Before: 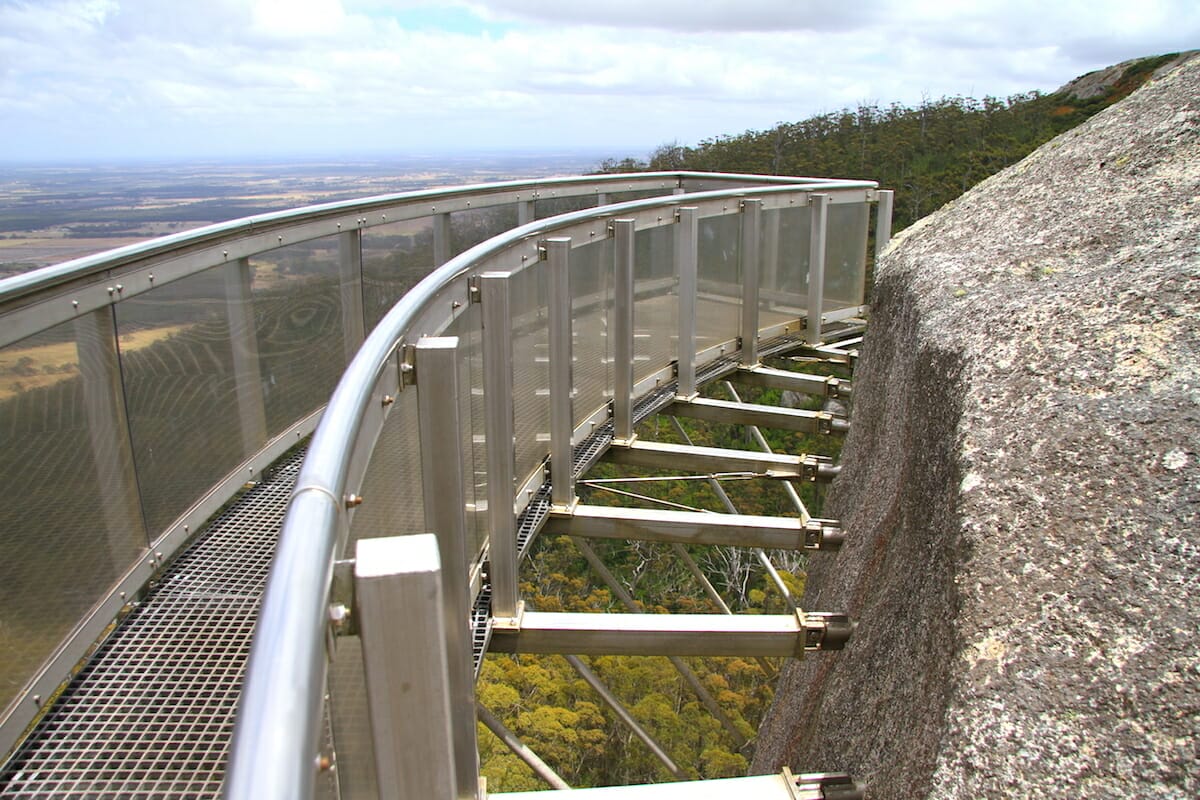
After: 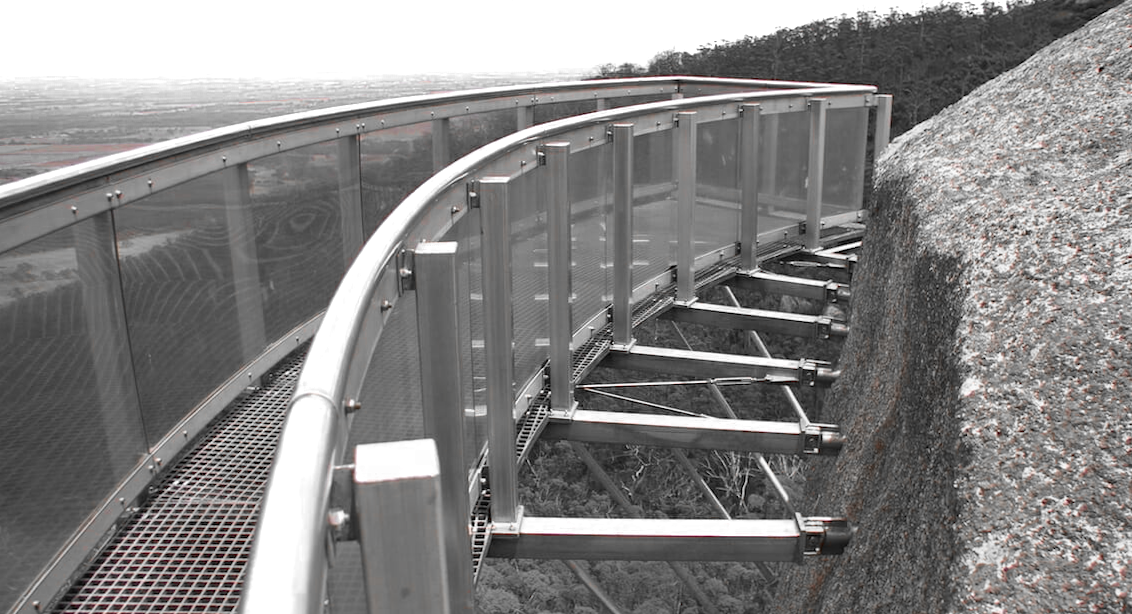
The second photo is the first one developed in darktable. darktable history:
crop and rotate: angle 0.08°, top 11.82%, right 5.467%, bottom 11.249%
color zones: curves: ch0 [(0, 0.352) (0.143, 0.407) (0.286, 0.386) (0.429, 0.431) (0.571, 0.829) (0.714, 0.853) (0.857, 0.833) (1, 0.352)]; ch1 [(0, 0.604) (0.072, 0.726) (0.096, 0.608) (0.205, 0.007) (0.571, -0.006) (0.839, -0.013) (0.857, -0.012) (1, 0.604)]
